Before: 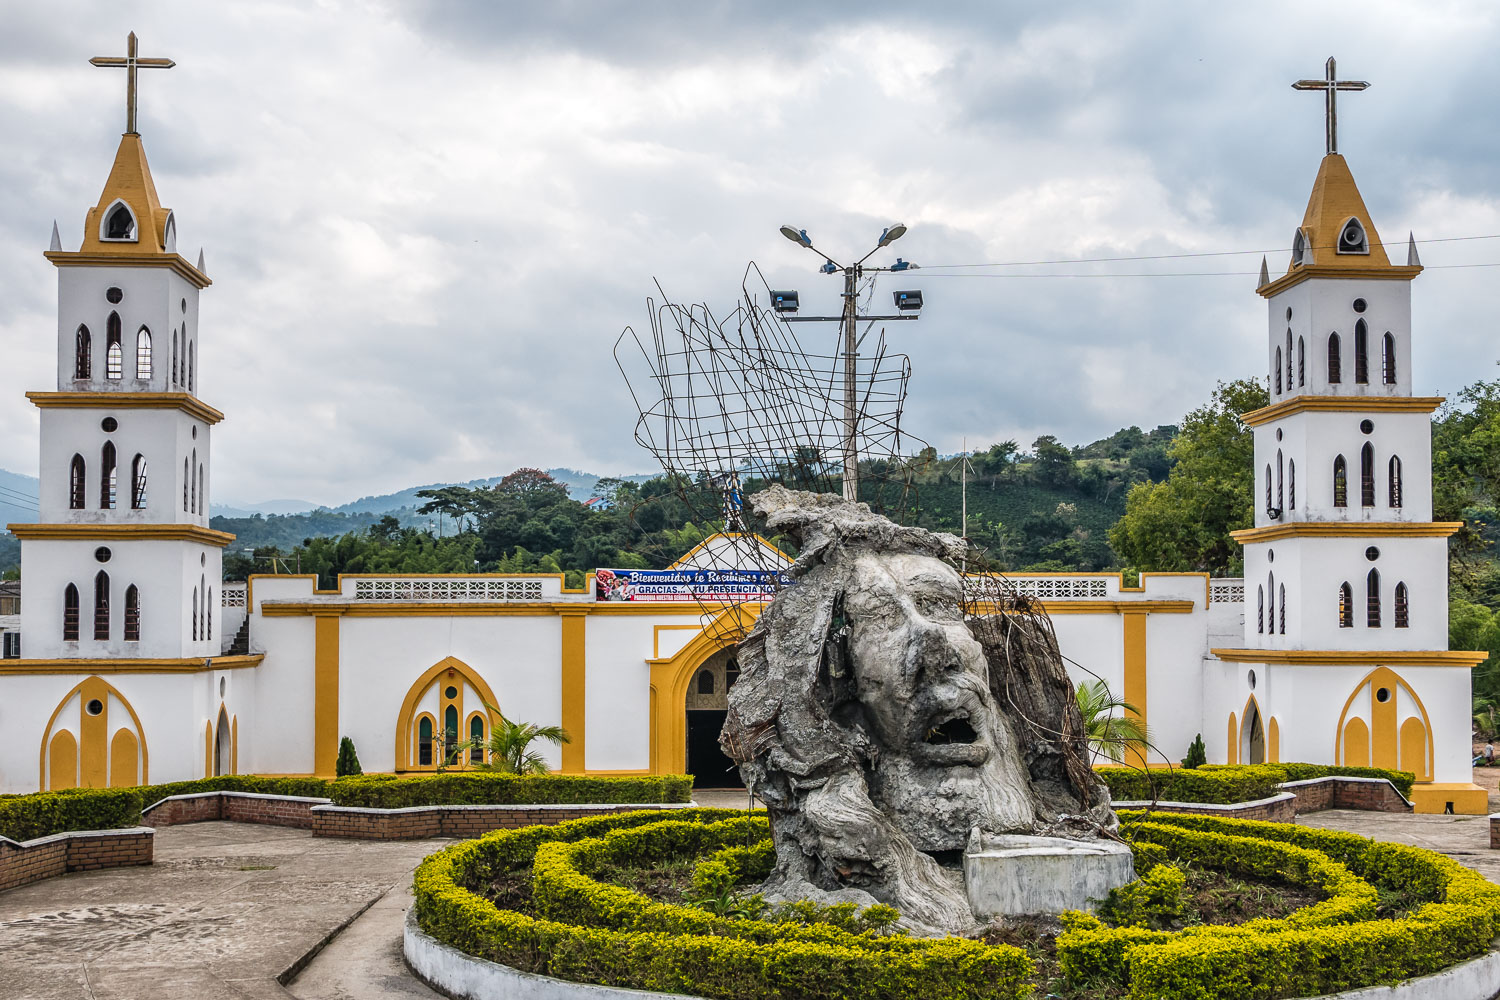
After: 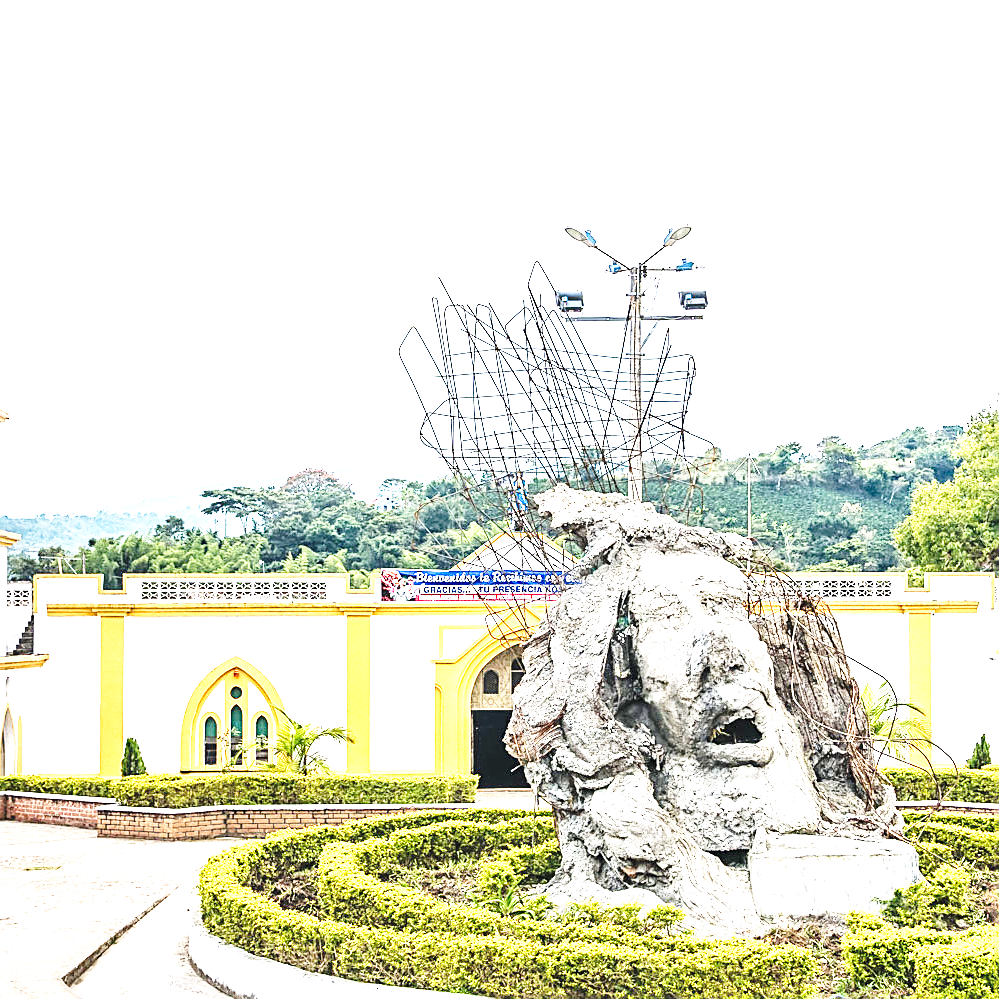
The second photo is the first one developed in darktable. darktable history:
crop and rotate: left 14.436%, right 18.898%
exposure: black level correction 0, exposure 2.088 EV, compensate exposure bias true, compensate highlight preservation false
sharpen: on, module defaults
base curve: curves: ch0 [(0, 0) (0.028, 0.03) (0.121, 0.232) (0.46, 0.748) (0.859, 0.968) (1, 1)], preserve colors none
